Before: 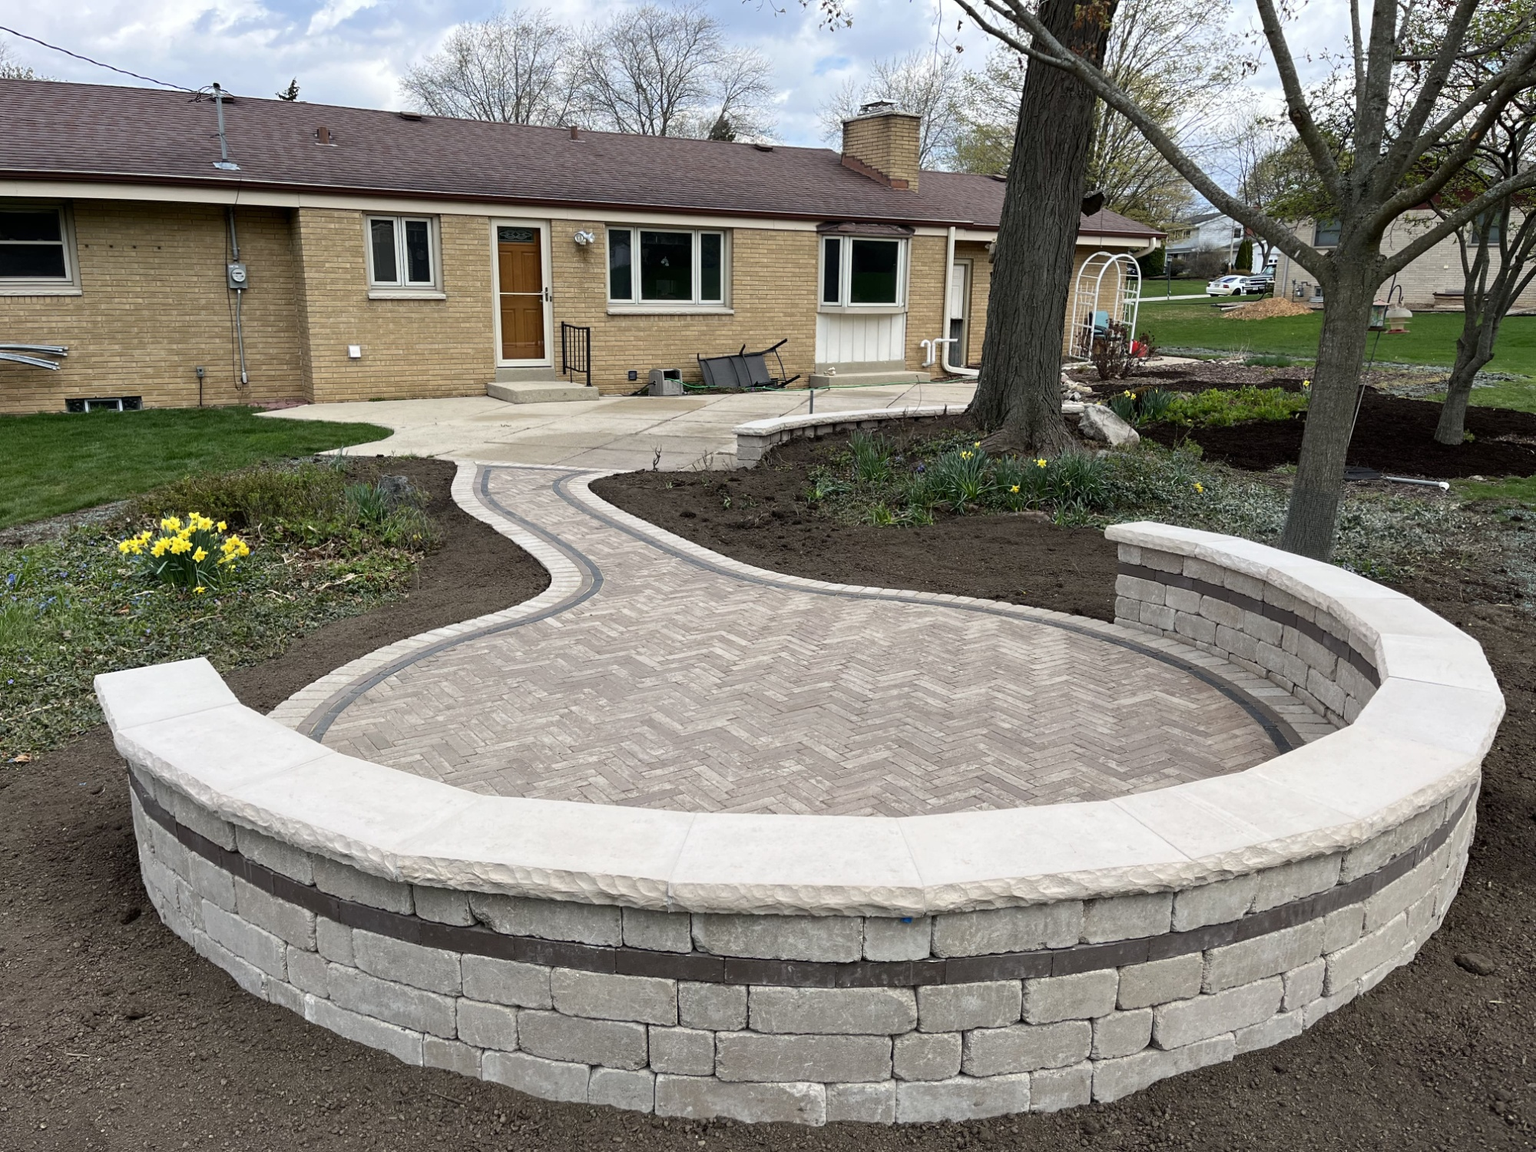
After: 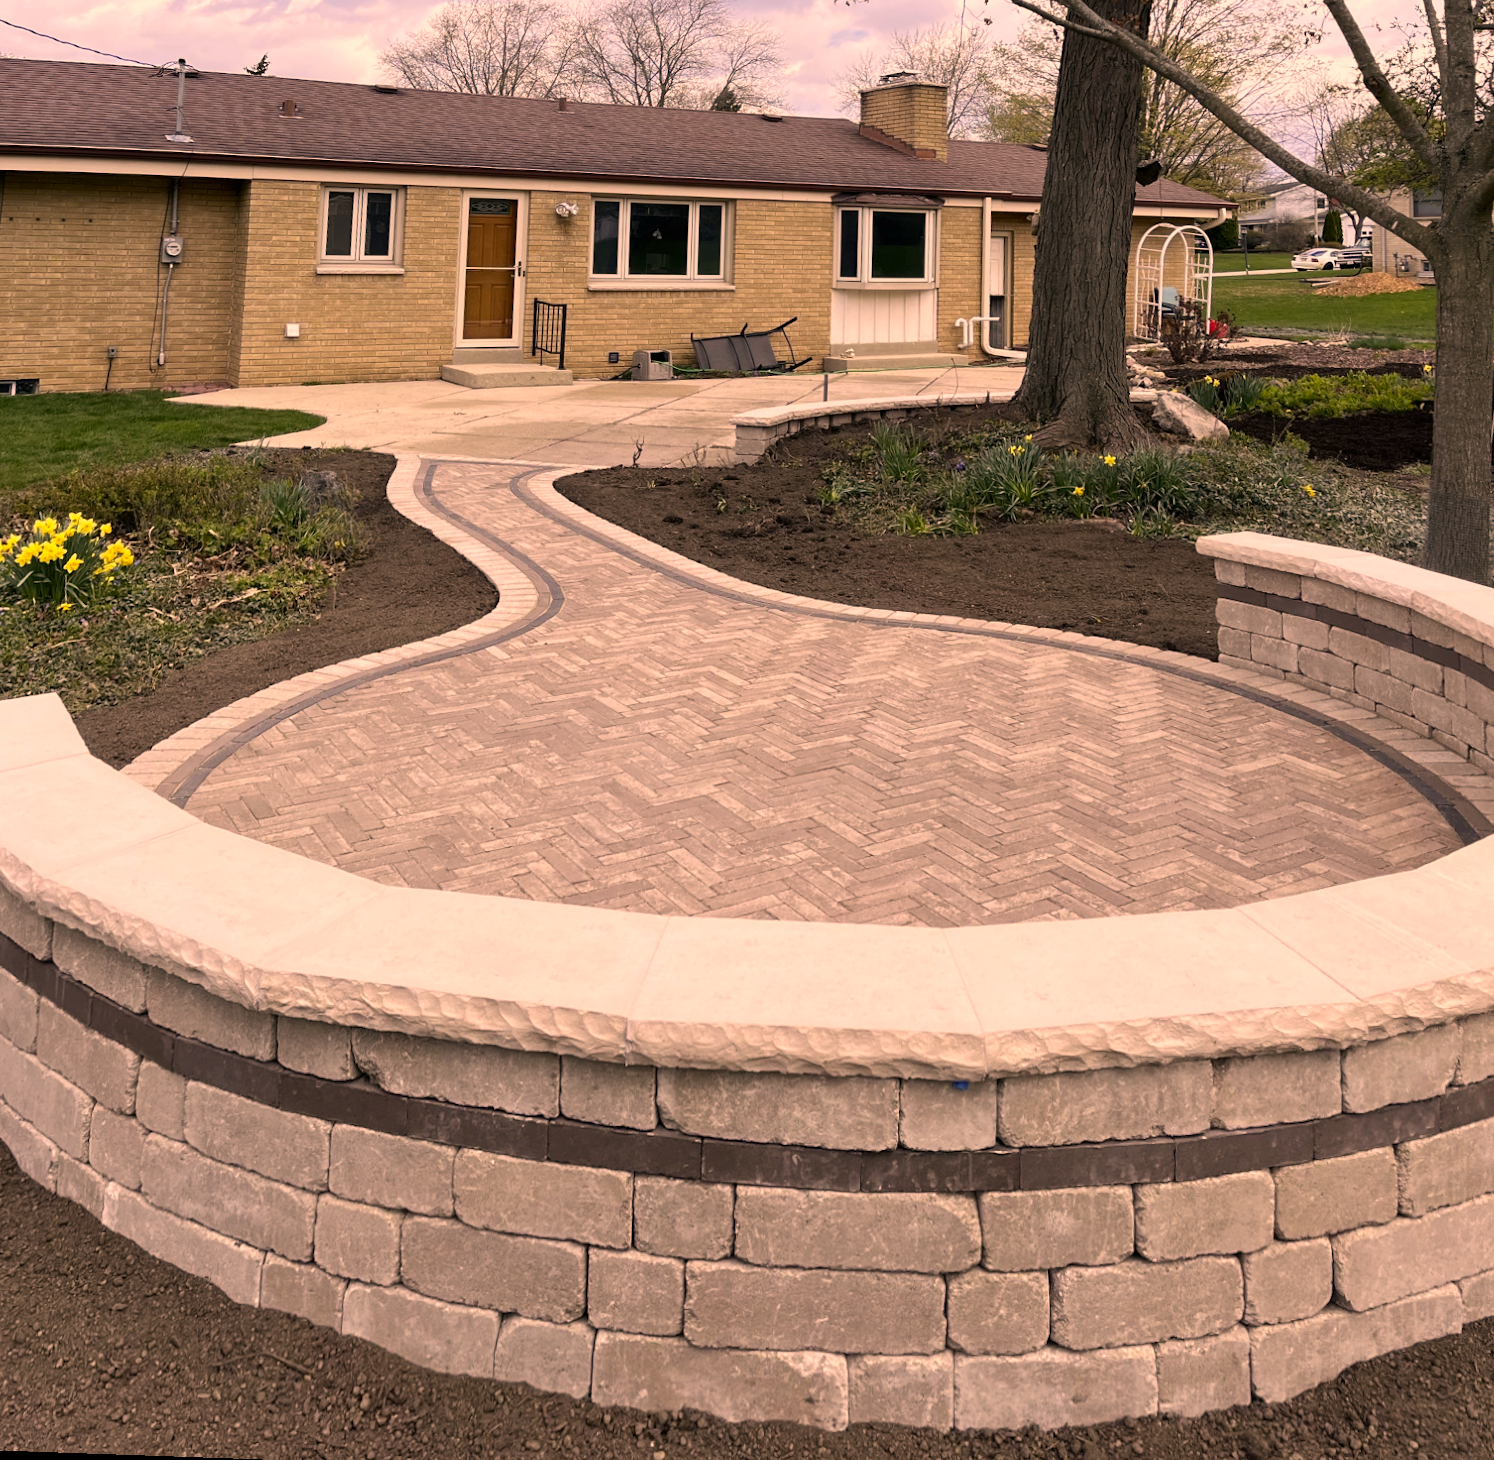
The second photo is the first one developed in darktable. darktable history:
color correction: highlights a* 21.88, highlights b* 22.25
crop and rotate: left 1.088%, right 8.807%
rotate and perspective: rotation 0.72°, lens shift (vertical) -0.352, lens shift (horizontal) -0.051, crop left 0.152, crop right 0.859, crop top 0.019, crop bottom 0.964
